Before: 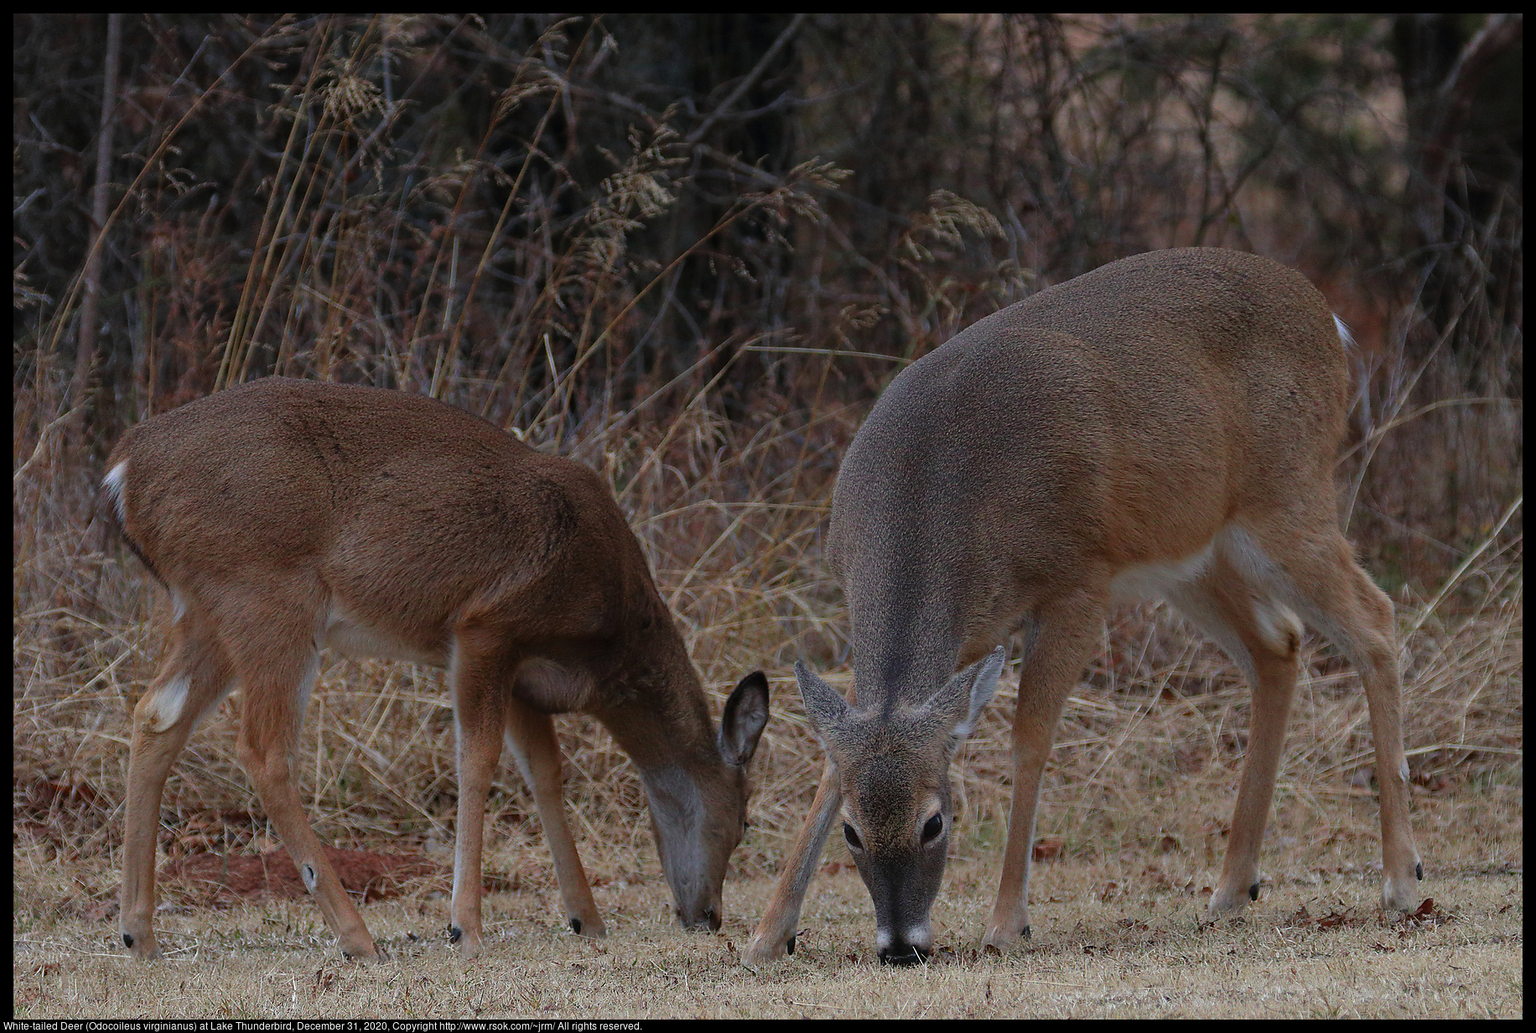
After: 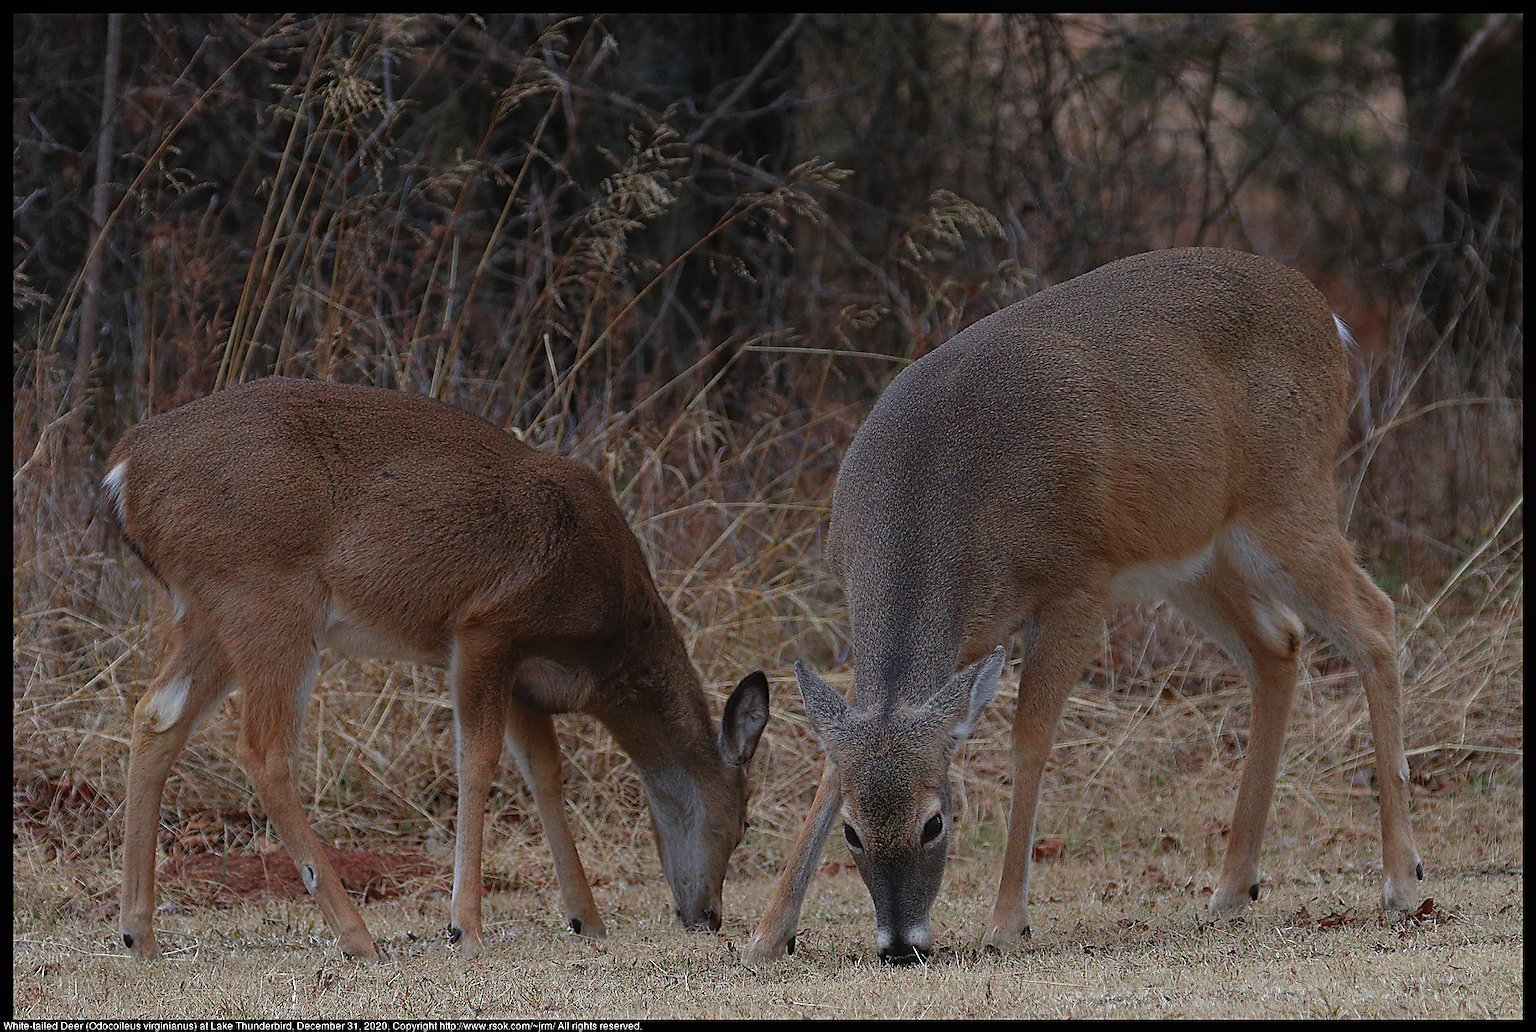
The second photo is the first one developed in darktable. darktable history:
local contrast: mode bilateral grid, contrast 99, coarseness 99, detail 89%, midtone range 0.2
tone equalizer: mask exposure compensation -0.501 EV
sharpen: amount 0.499
